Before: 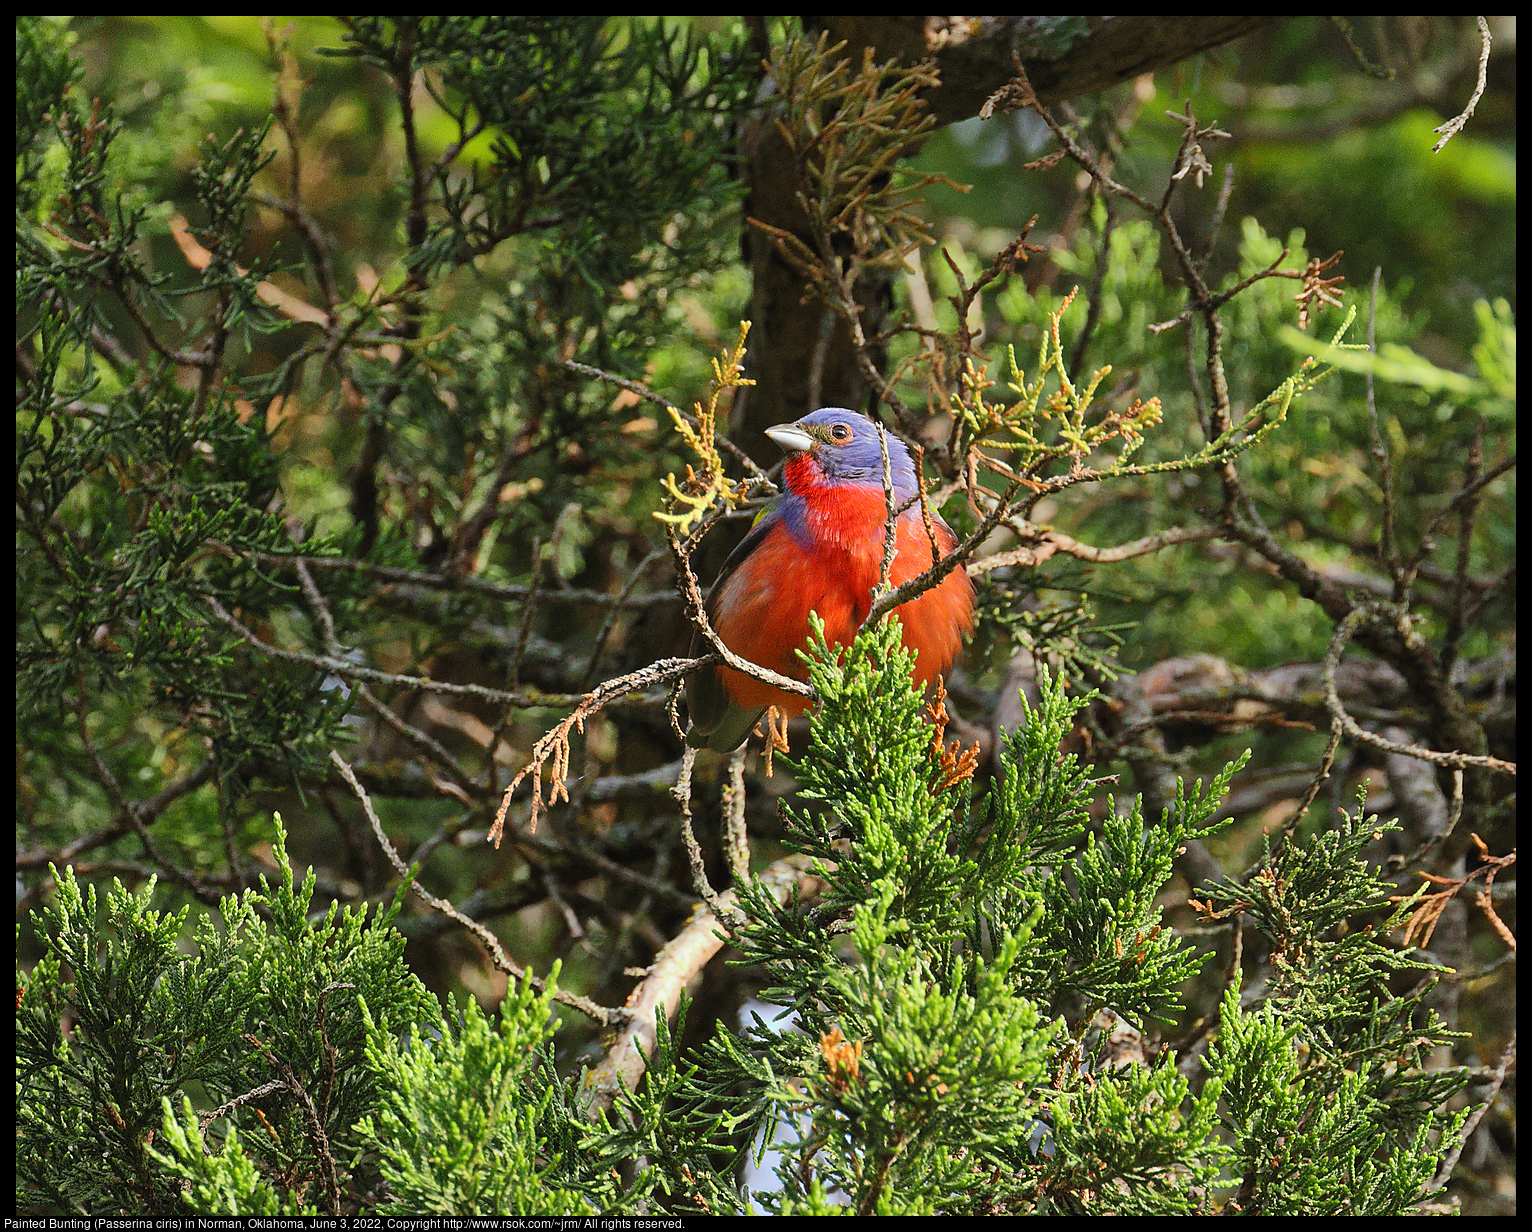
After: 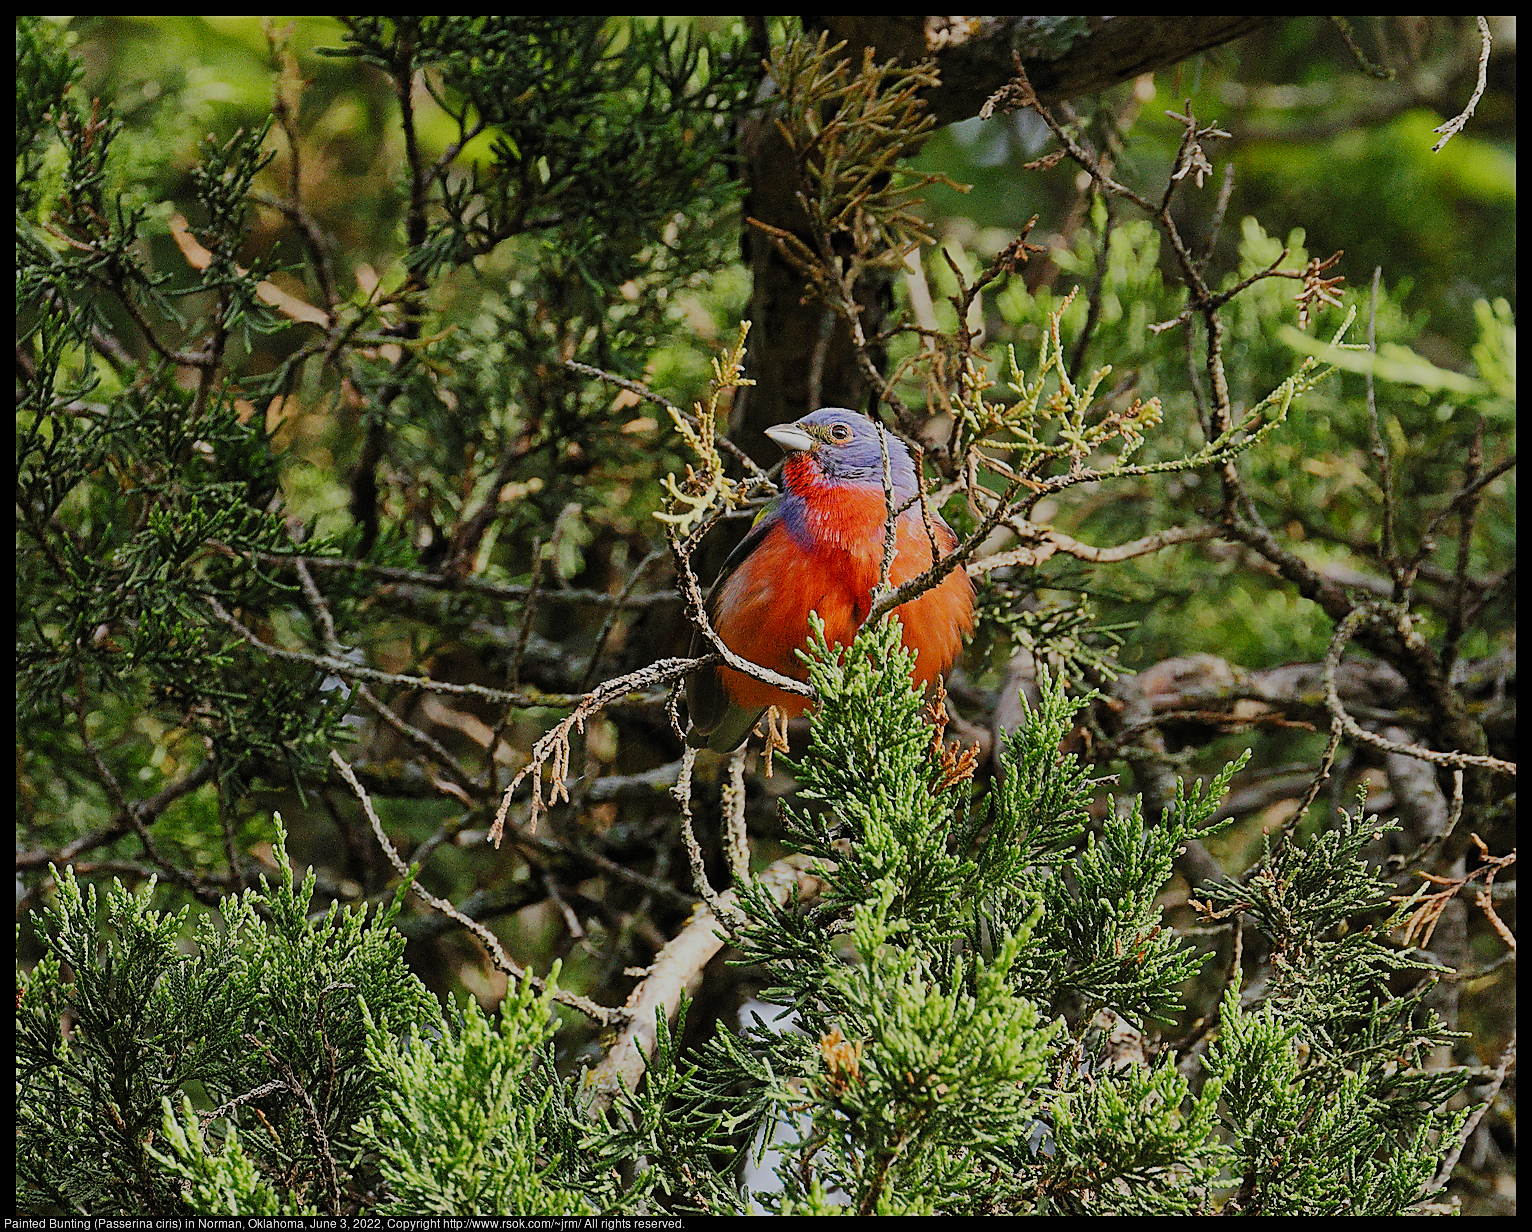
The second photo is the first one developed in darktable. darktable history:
sharpen: on, module defaults
filmic rgb: black relative exposure -7.17 EV, white relative exposure 5.38 EV, hardness 3.02, preserve chrominance no, color science v5 (2021), iterations of high-quality reconstruction 0, contrast in shadows safe, contrast in highlights safe
